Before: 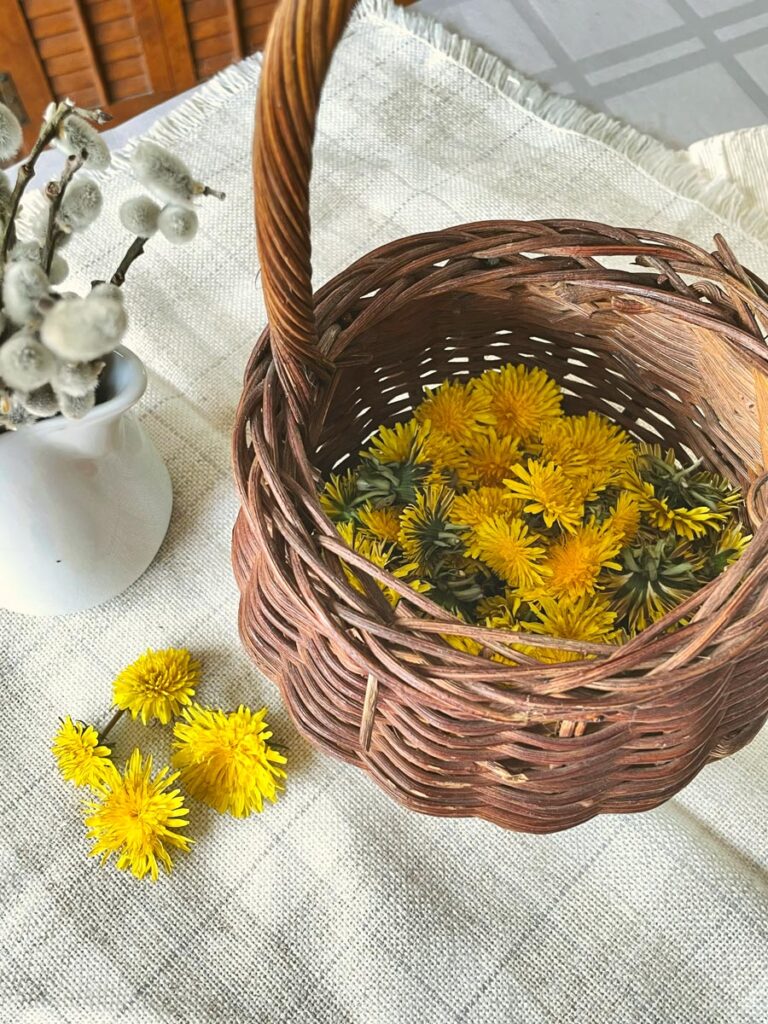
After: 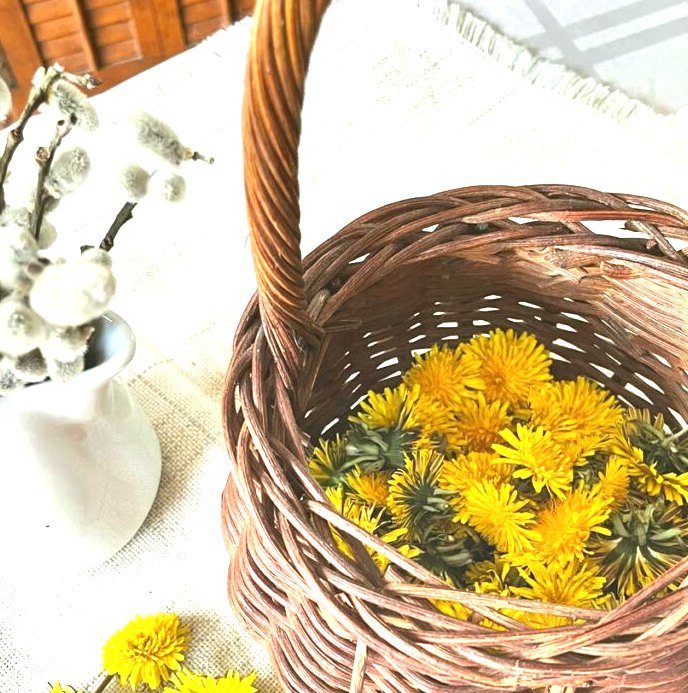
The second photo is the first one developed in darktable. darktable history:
exposure: black level correction 0, exposure 1.1 EV, compensate exposure bias true, compensate highlight preservation false
crop: left 1.509%, top 3.452%, right 7.696%, bottom 28.452%
